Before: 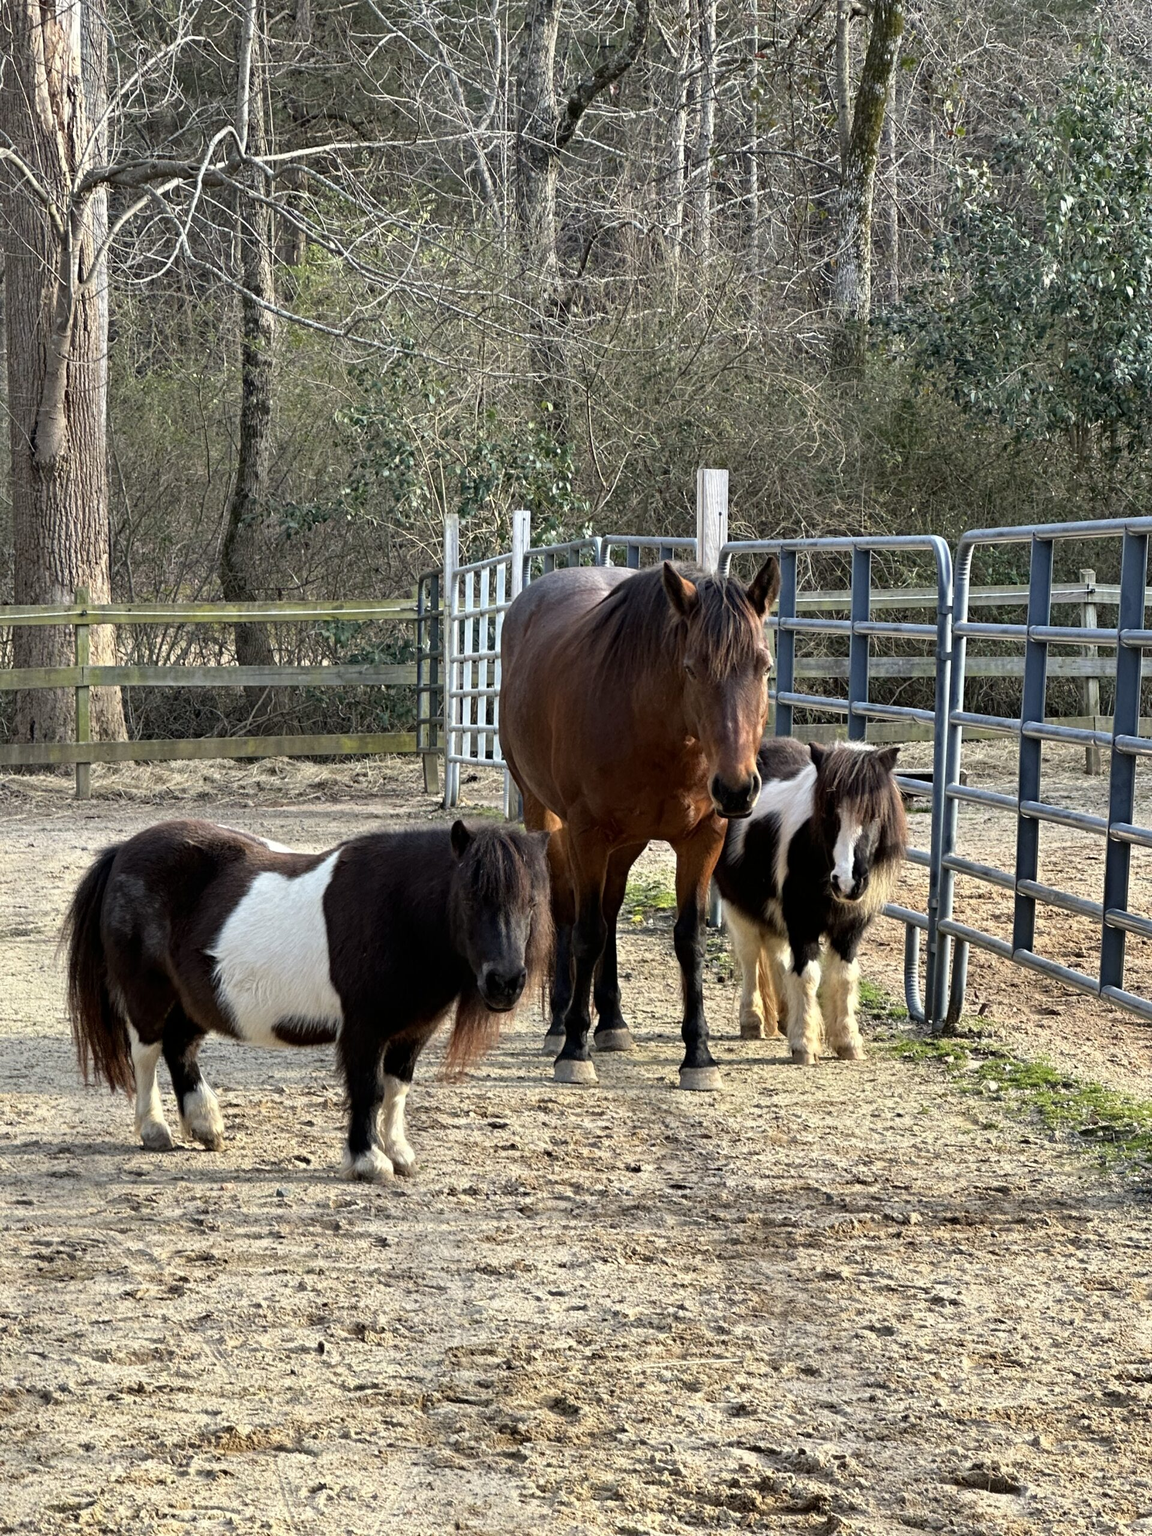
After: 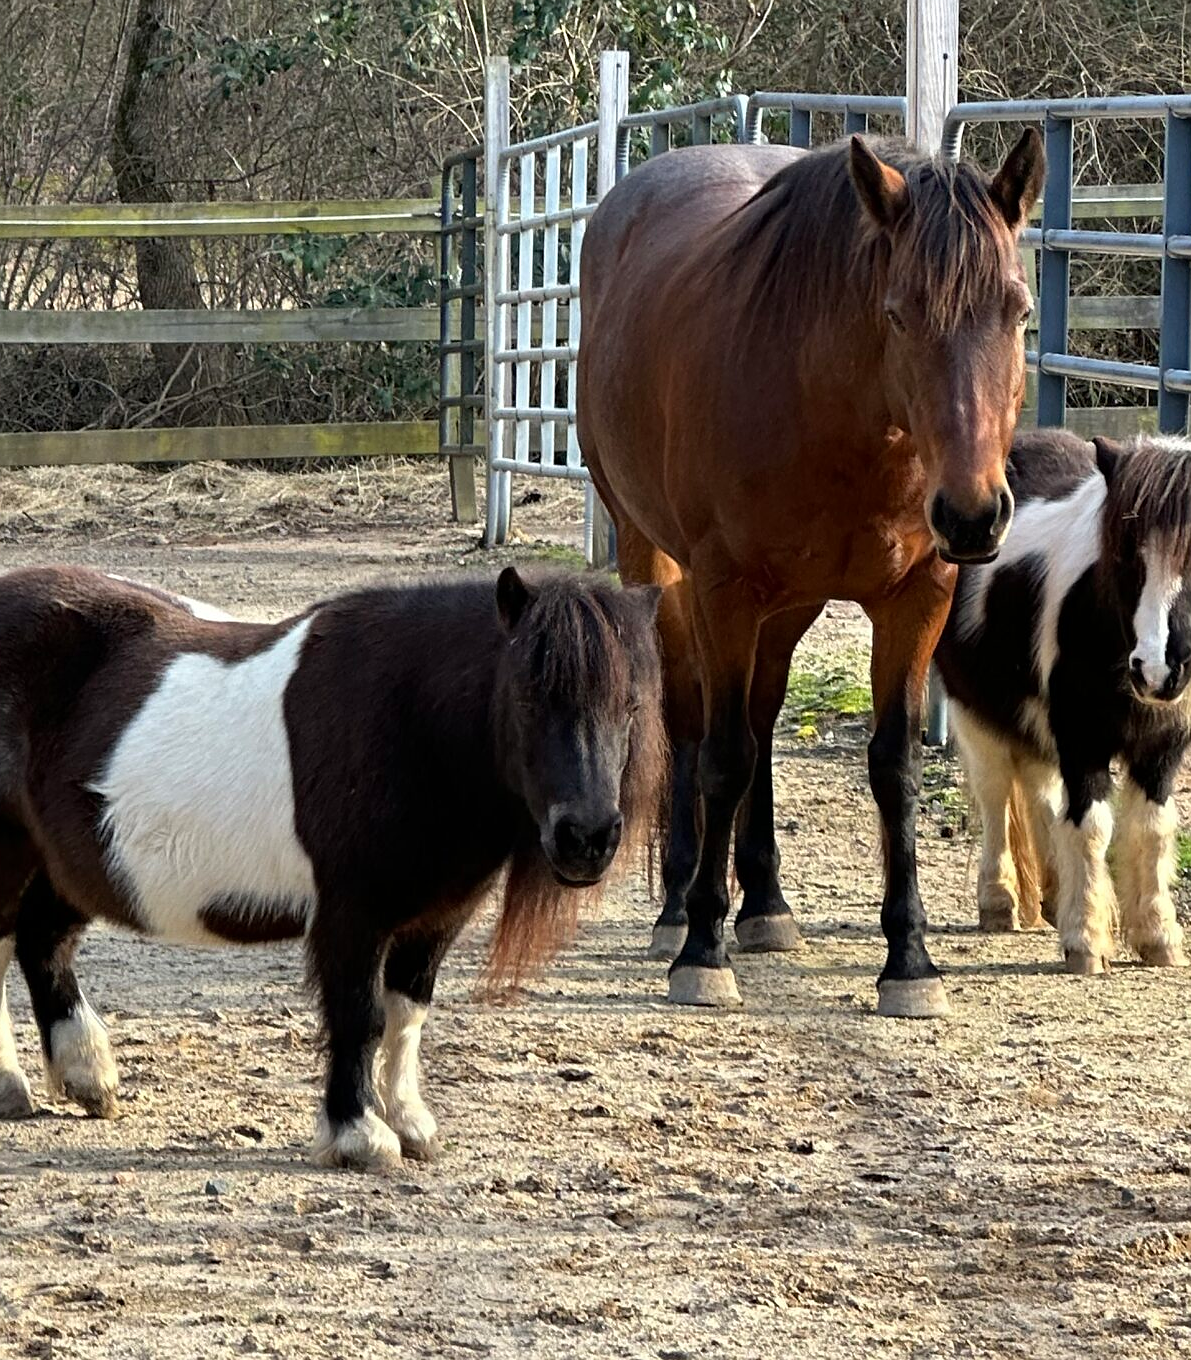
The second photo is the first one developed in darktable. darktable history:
crop: left 13.312%, top 31.28%, right 24.627%, bottom 15.582%
sharpen: radius 0.969, amount 0.604
